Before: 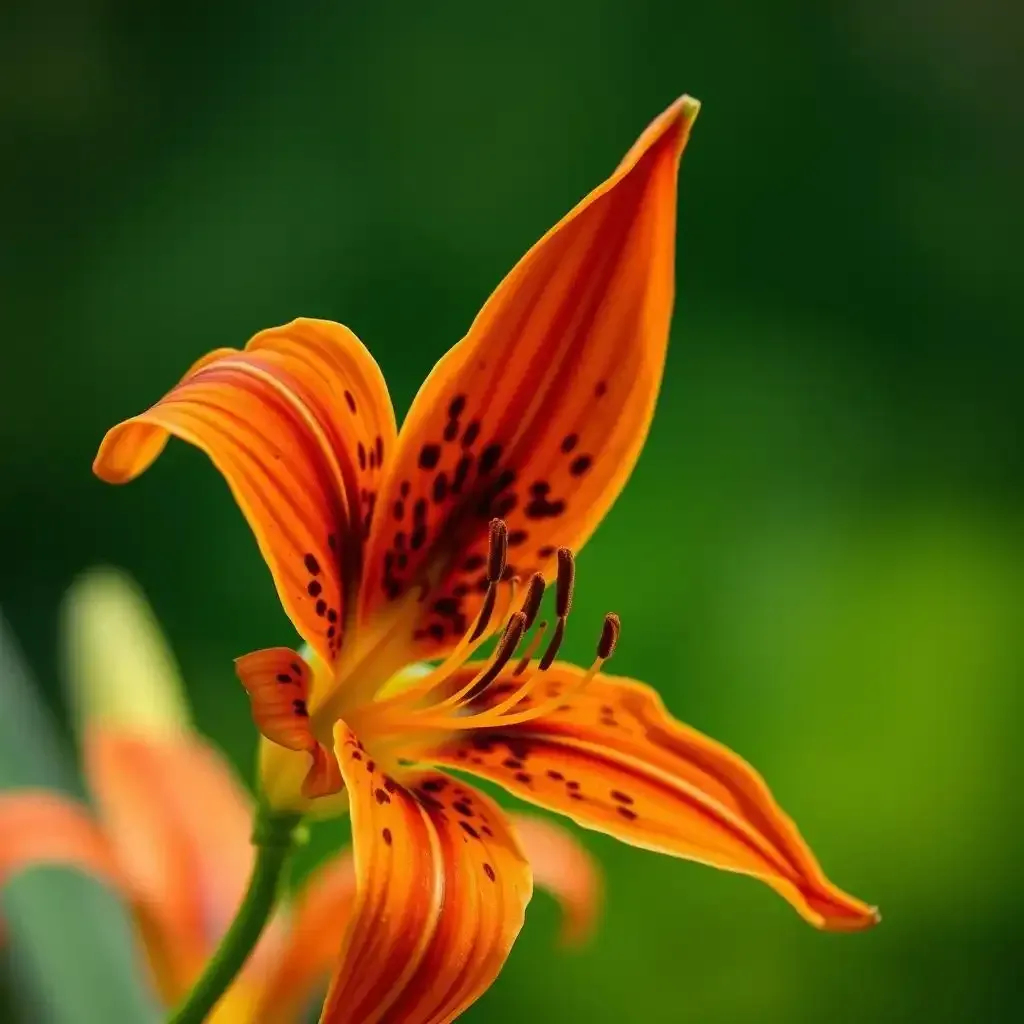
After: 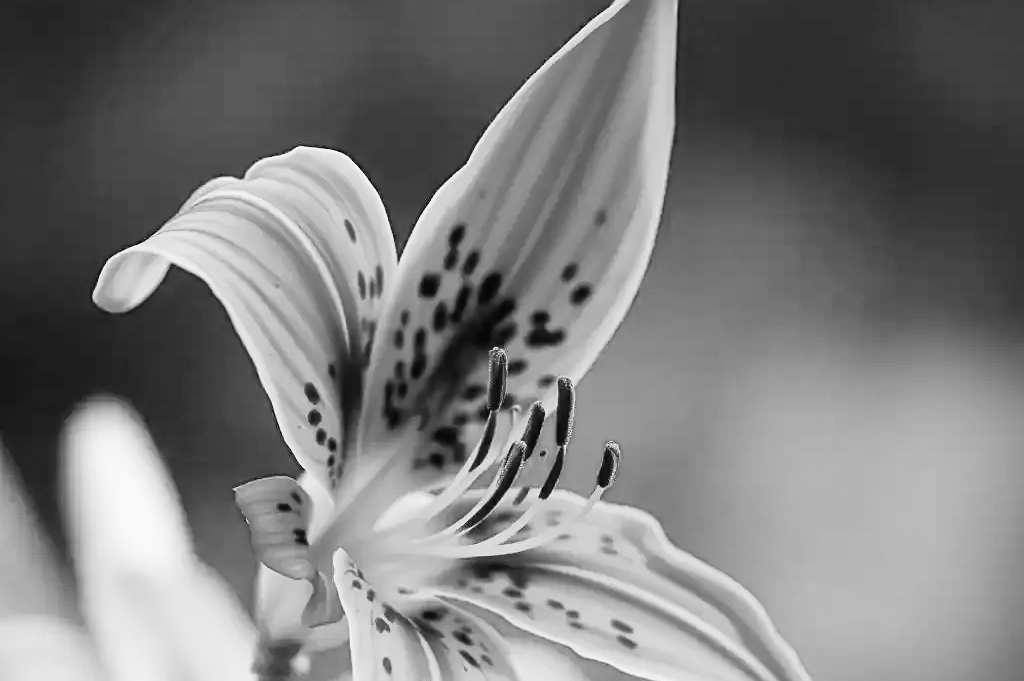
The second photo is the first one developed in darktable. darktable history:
monochrome: on, module defaults
rgb levels: preserve colors max RGB
sharpen: on, module defaults
base curve: curves: ch0 [(0, 0.003) (0.001, 0.002) (0.006, 0.004) (0.02, 0.022) (0.048, 0.086) (0.094, 0.234) (0.162, 0.431) (0.258, 0.629) (0.385, 0.8) (0.548, 0.918) (0.751, 0.988) (1, 1)], preserve colors none
crop: top 16.727%, bottom 16.727%
